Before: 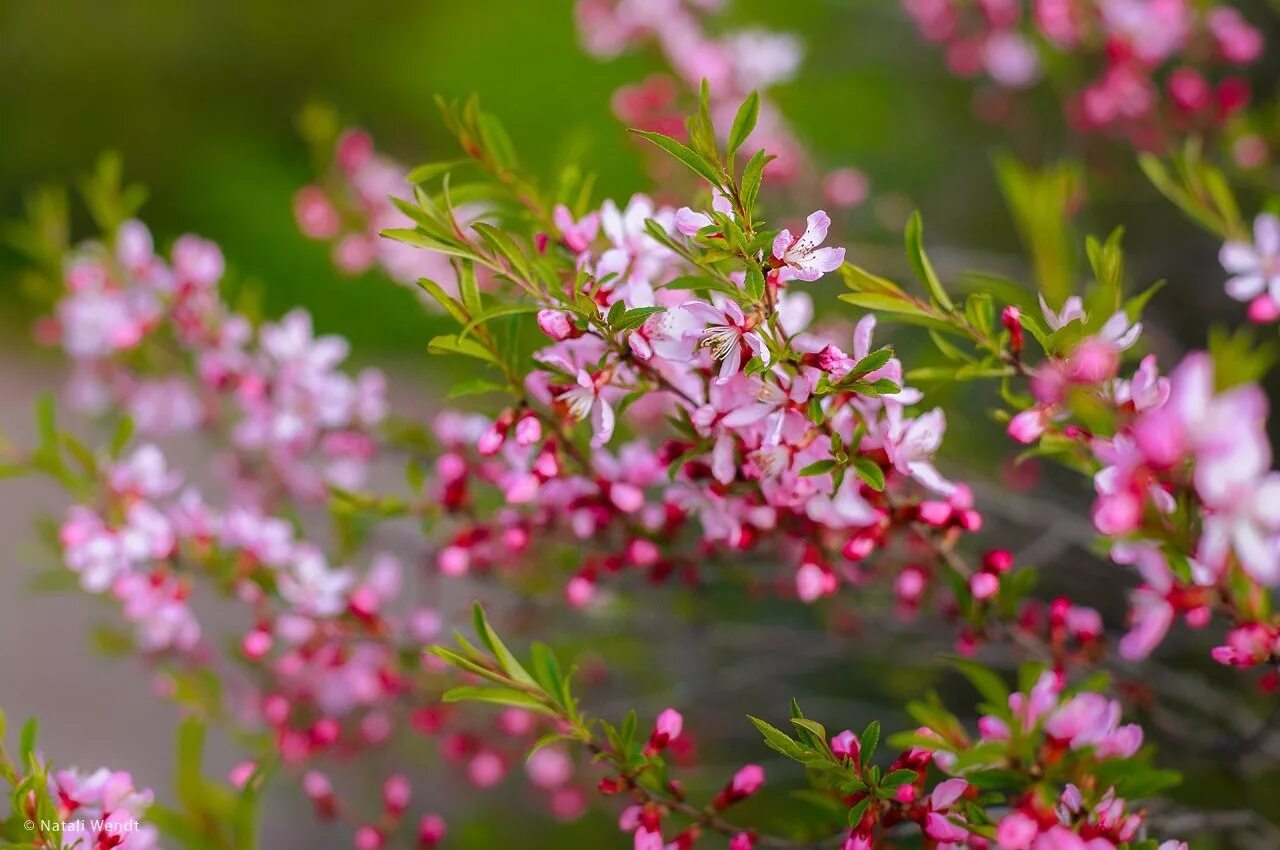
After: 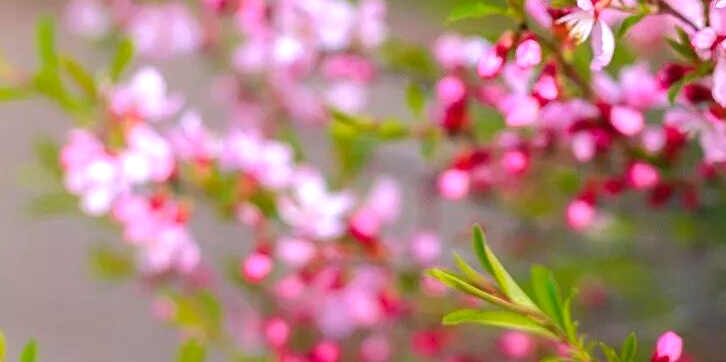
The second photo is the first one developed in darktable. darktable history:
crop: top 44.391%, right 43.207%, bottom 12.928%
color balance rgb: white fulcrum 0.987 EV, perceptual saturation grading › global saturation -0.062%, global vibrance 14.688%
exposure: exposure 0.664 EV, compensate exposure bias true, compensate highlight preservation false
